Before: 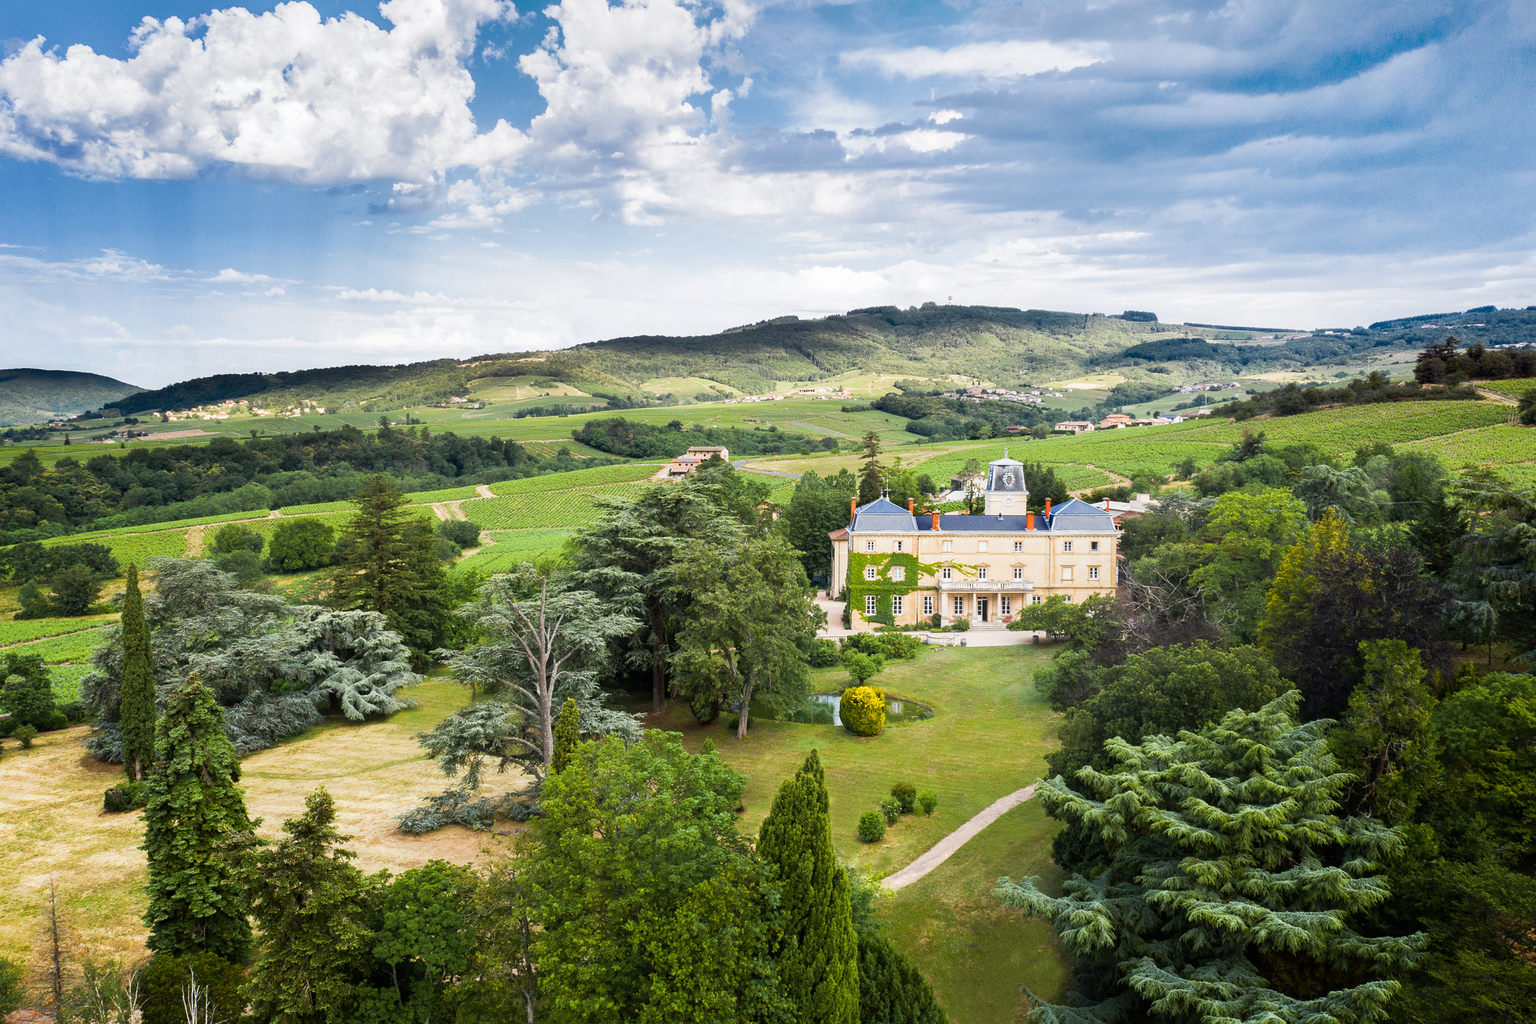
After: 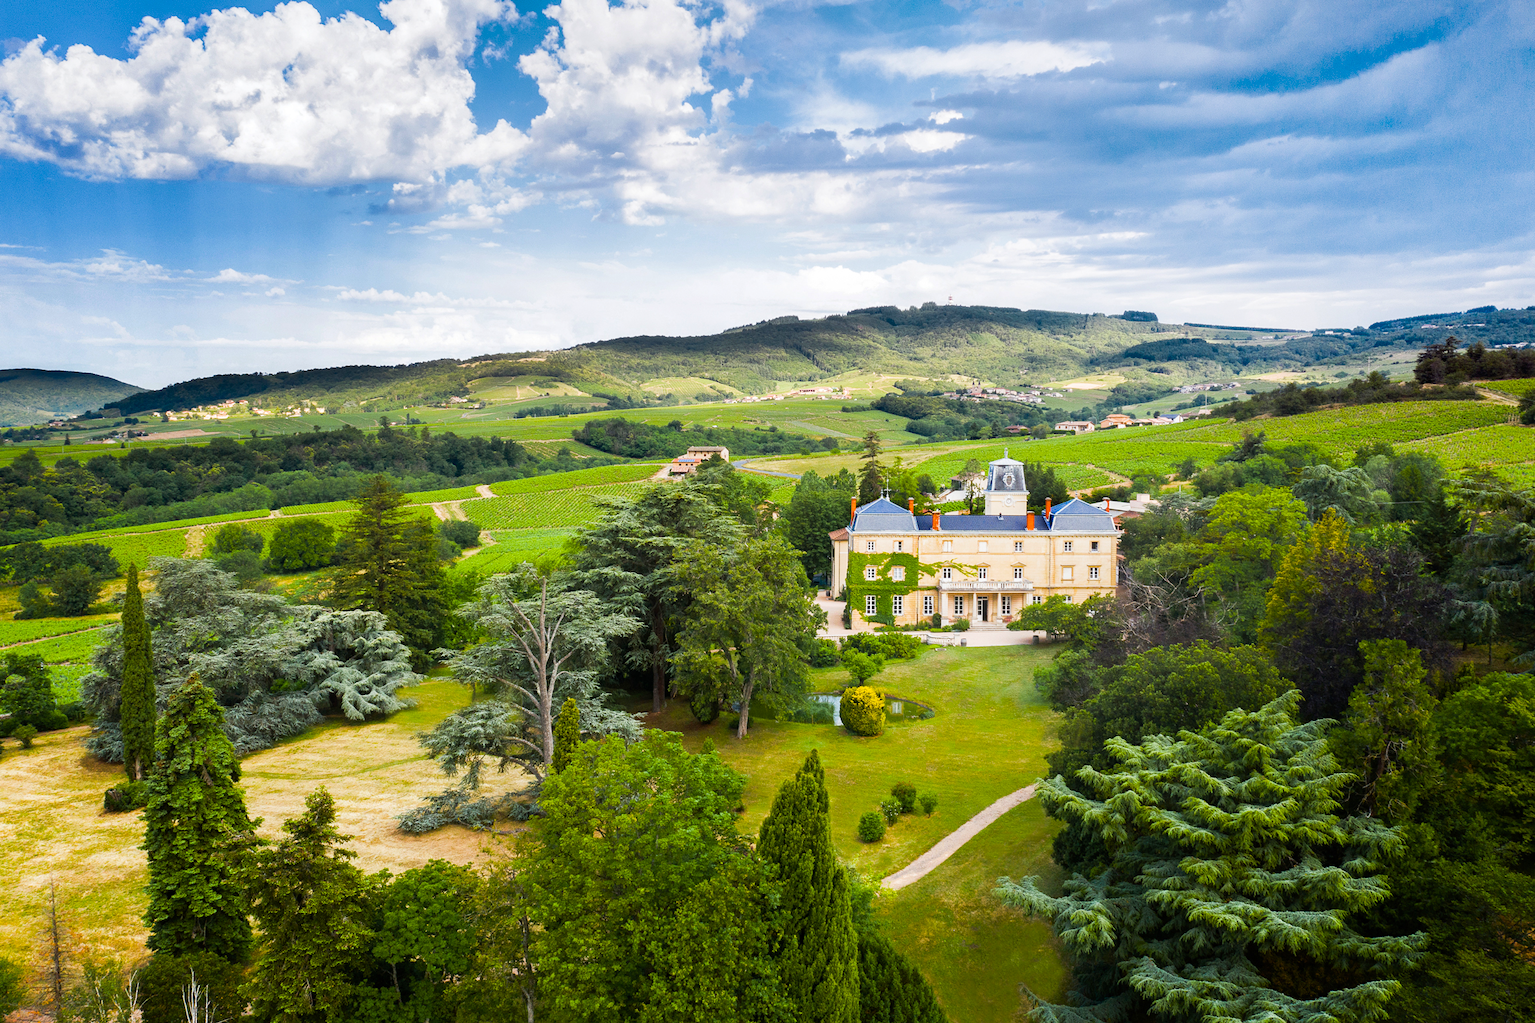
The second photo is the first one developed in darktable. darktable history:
tone equalizer: edges refinement/feathering 500, mask exposure compensation -1.26 EV, preserve details no
color balance rgb: linear chroma grading › global chroma 8.373%, perceptual saturation grading › global saturation 19.454%
